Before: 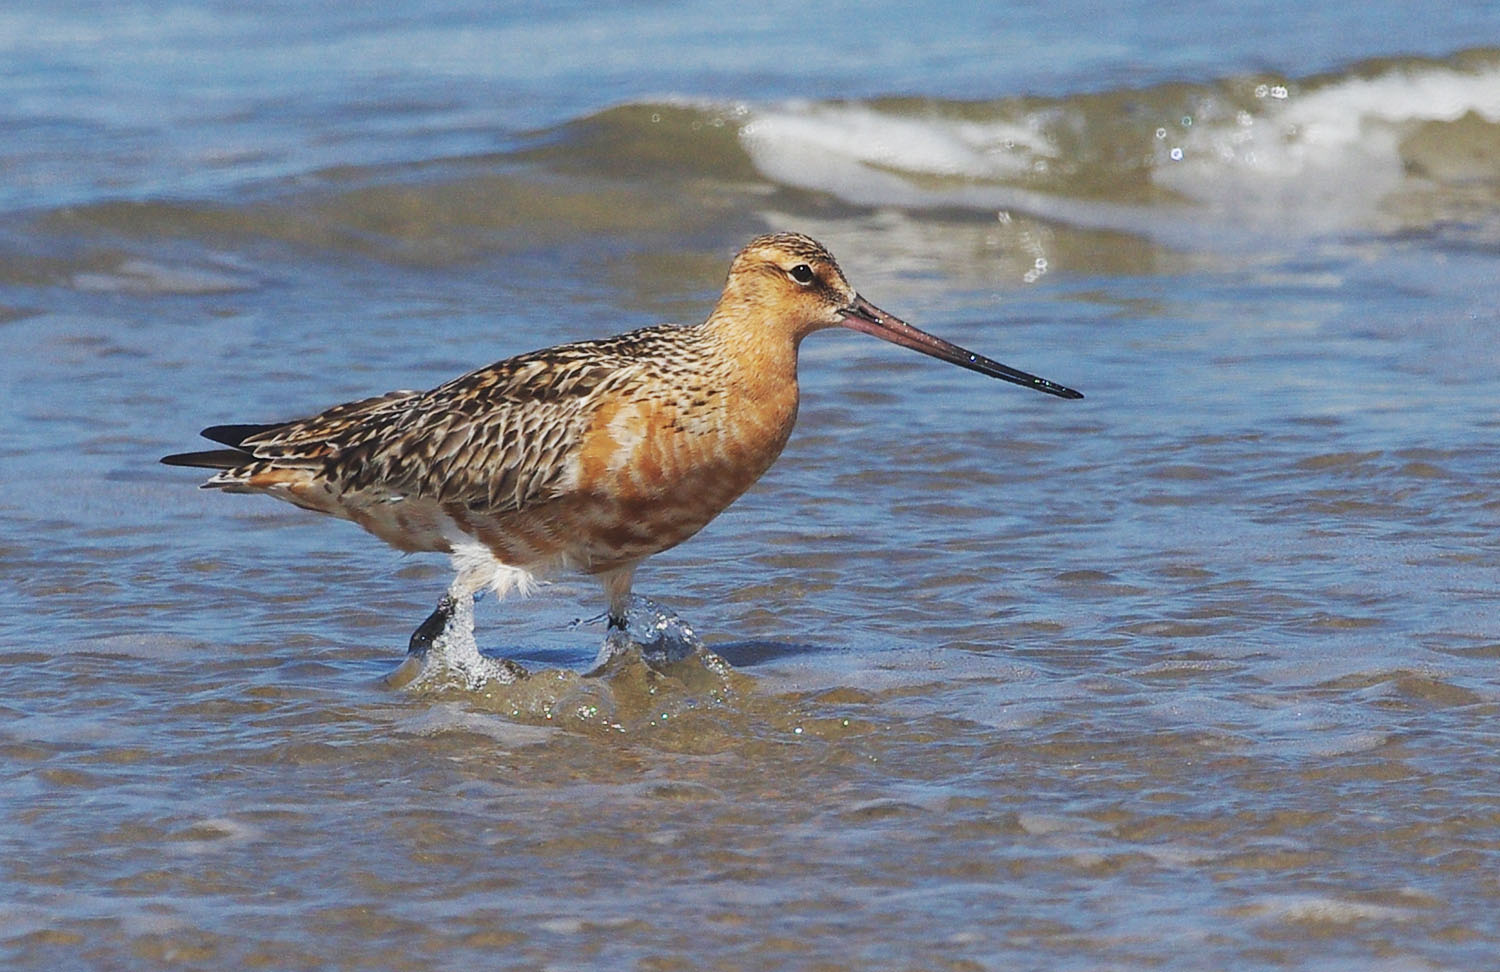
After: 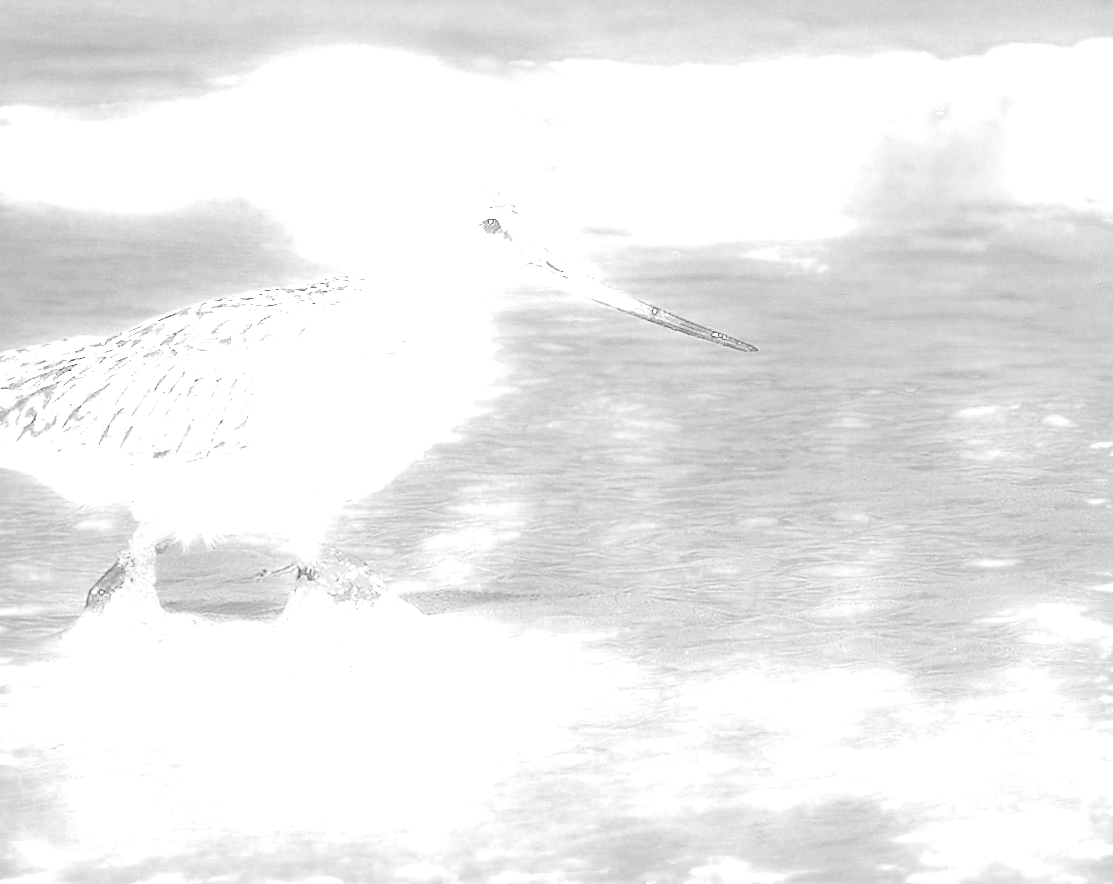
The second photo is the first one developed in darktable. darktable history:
crop and rotate: left 24.6%
white balance: red 8, blue 8
local contrast: on, module defaults
rgb levels: mode RGB, independent channels, levels [[0, 0.474, 1], [0, 0.5, 1], [0, 0.5, 1]]
rotate and perspective: rotation -0.013°, lens shift (vertical) -0.027, lens shift (horizontal) 0.178, crop left 0.016, crop right 0.989, crop top 0.082, crop bottom 0.918
monochrome: a 32, b 64, size 2.3
